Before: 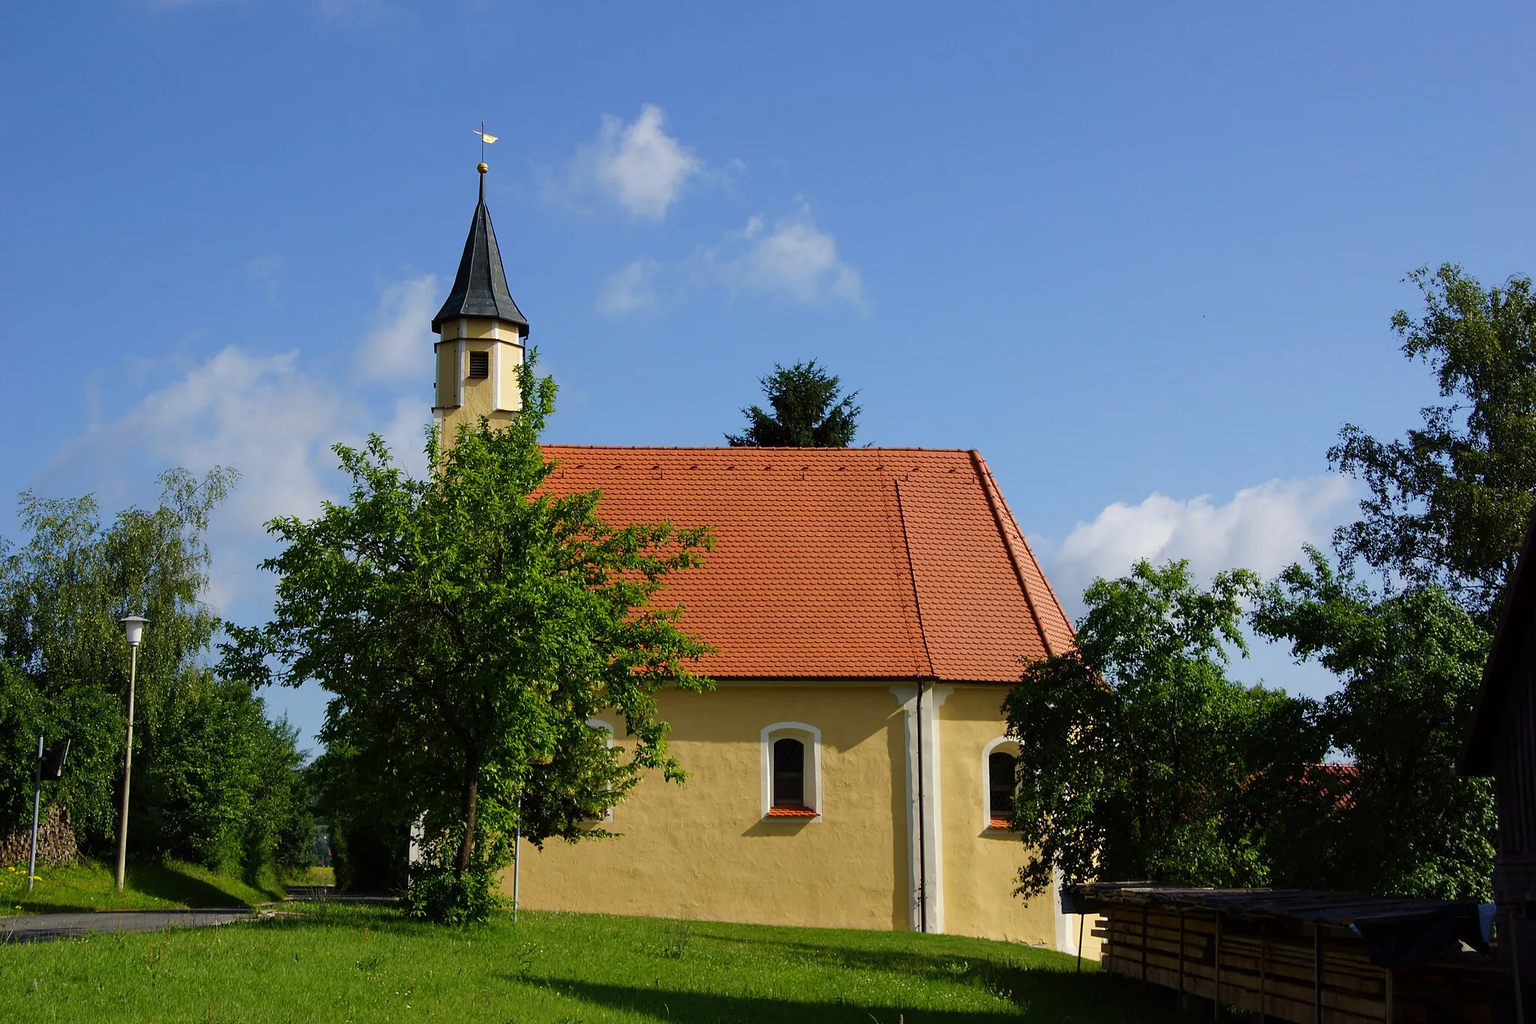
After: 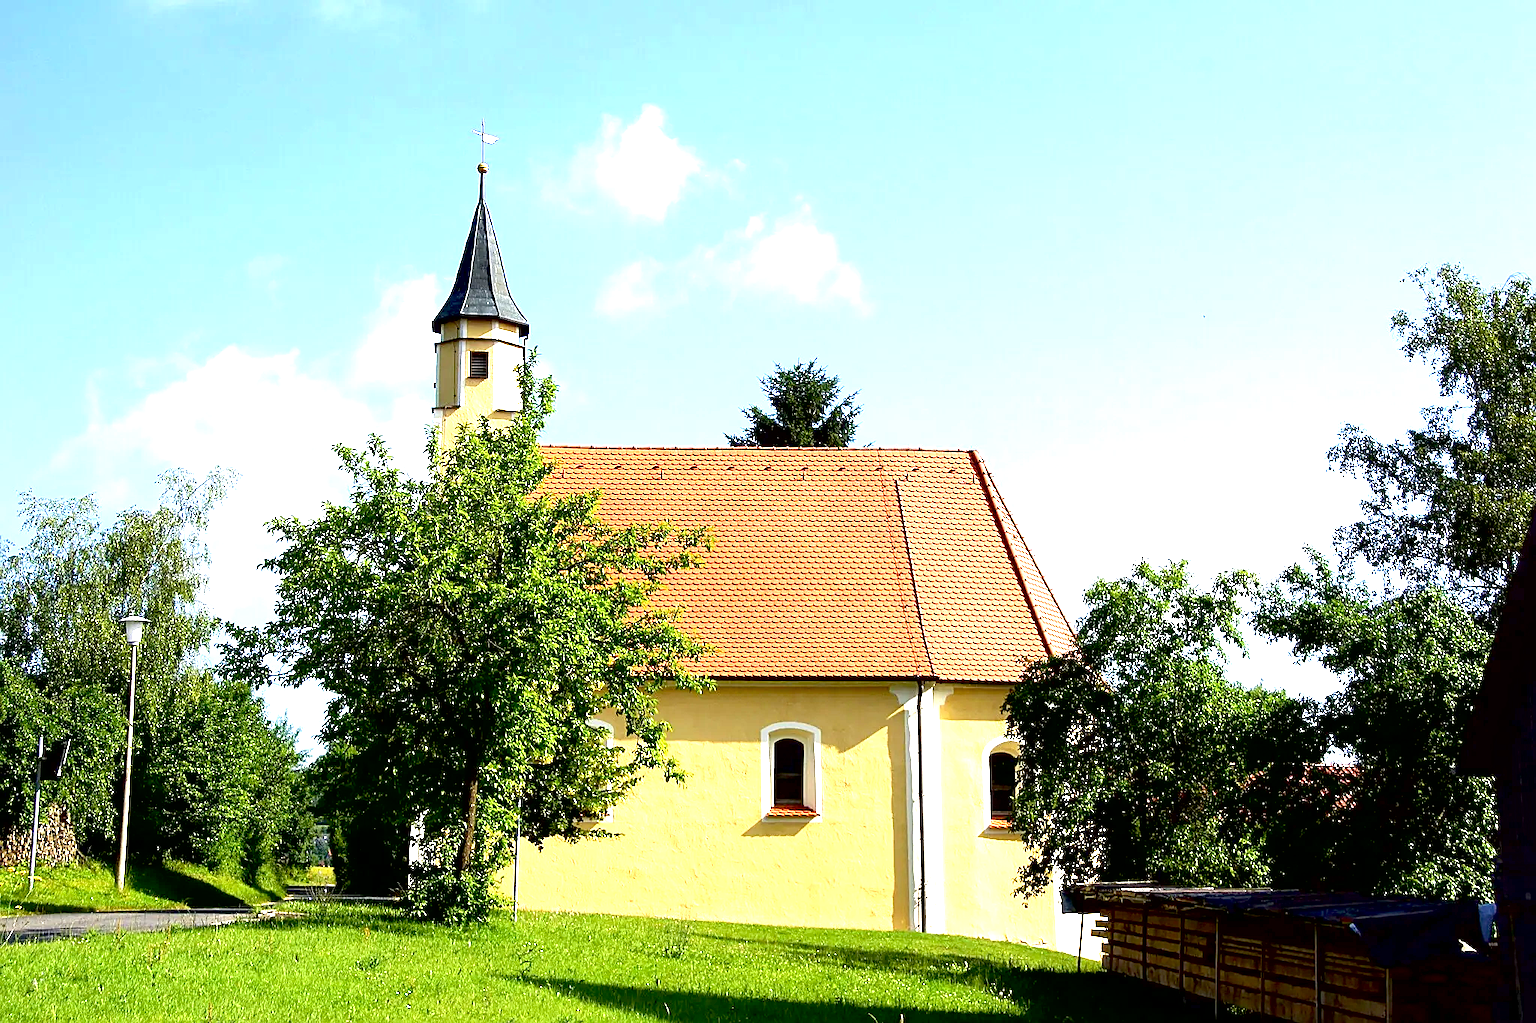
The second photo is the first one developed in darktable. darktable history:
sharpen: on, module defaults
contrast brightness saturation: saturation -0.064
exposure: black level correction 0.006, exposure 2.07 EV, compensate exposure bias true, compensate highlight preservation false
